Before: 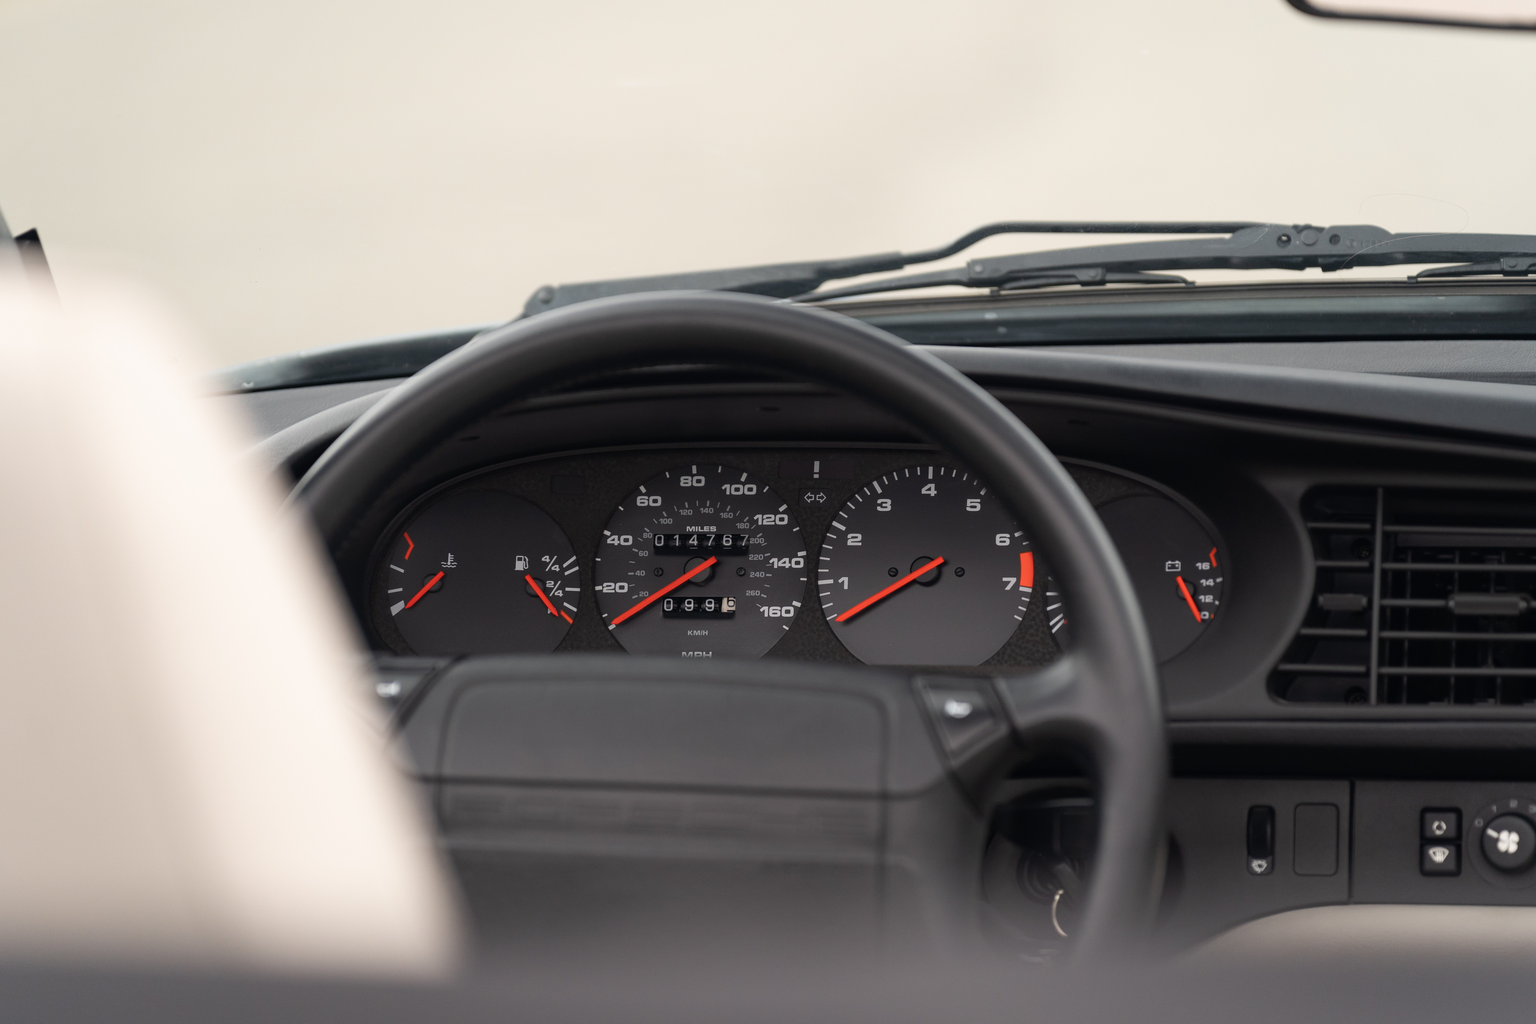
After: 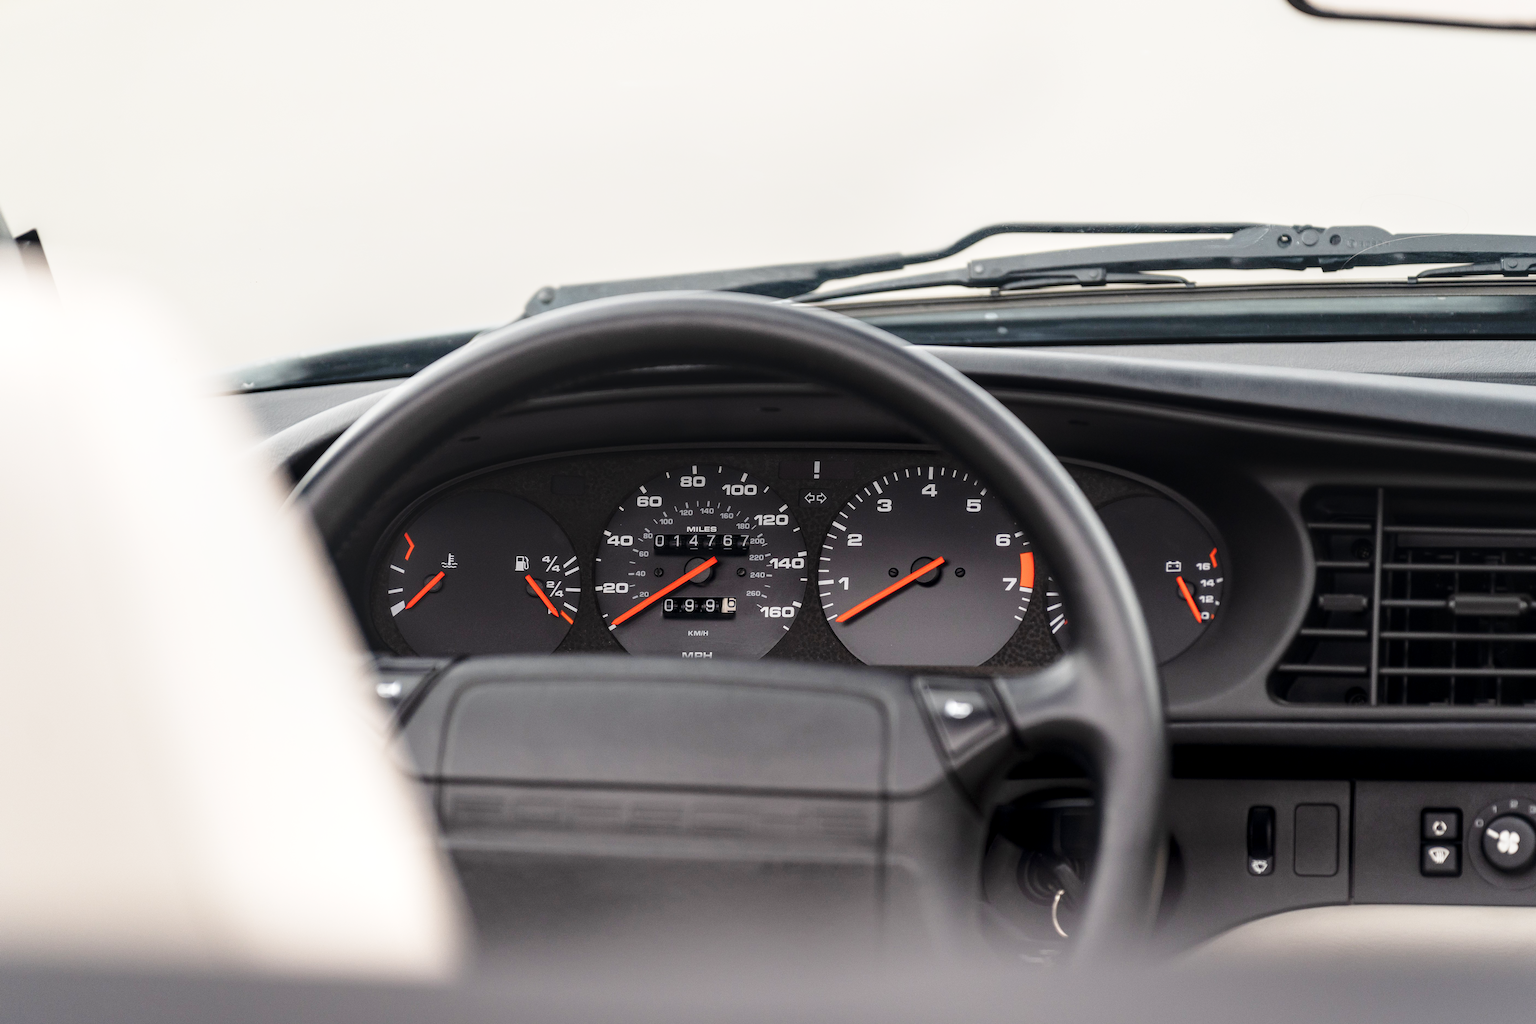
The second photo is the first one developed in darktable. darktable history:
local contrast: detail 130%
base curve: curves: ch0 [(0, 0) (0.028, 0.03) (0.121, 0.232) (0.46, 0.748) (0.859, 0.968) (1, 1)], preserve colors none
